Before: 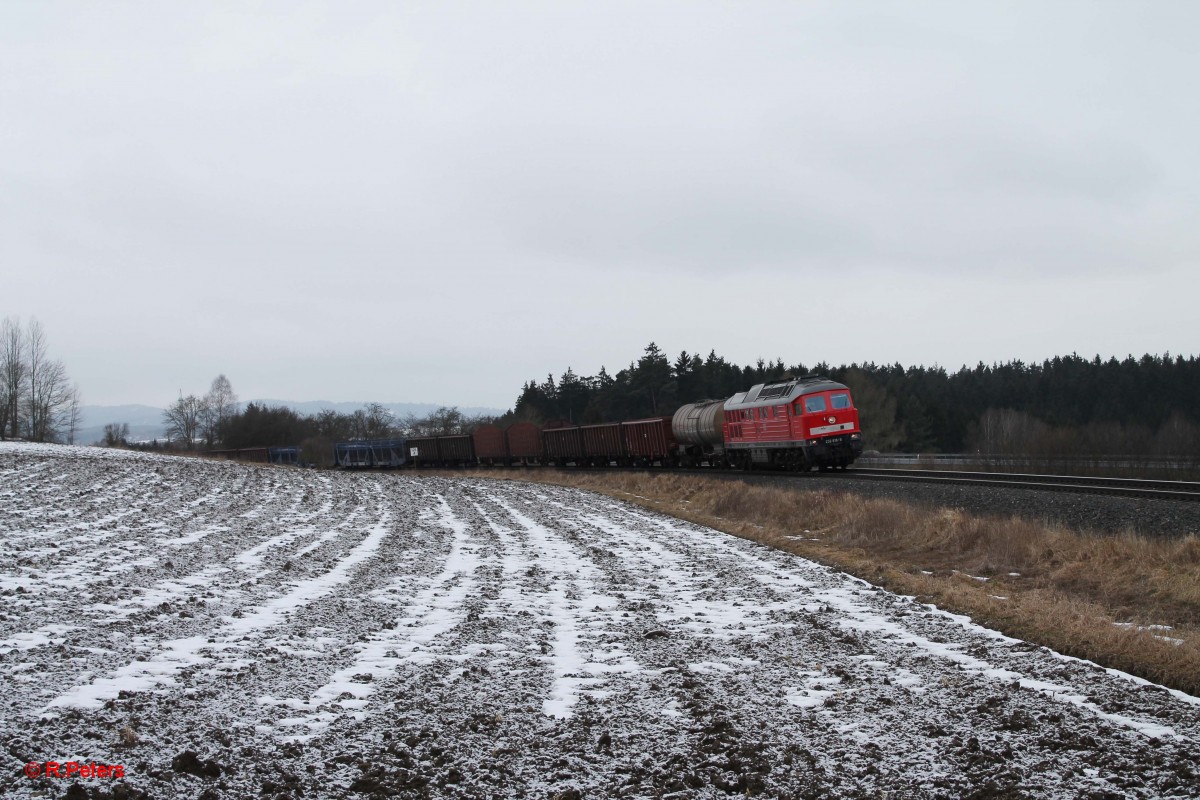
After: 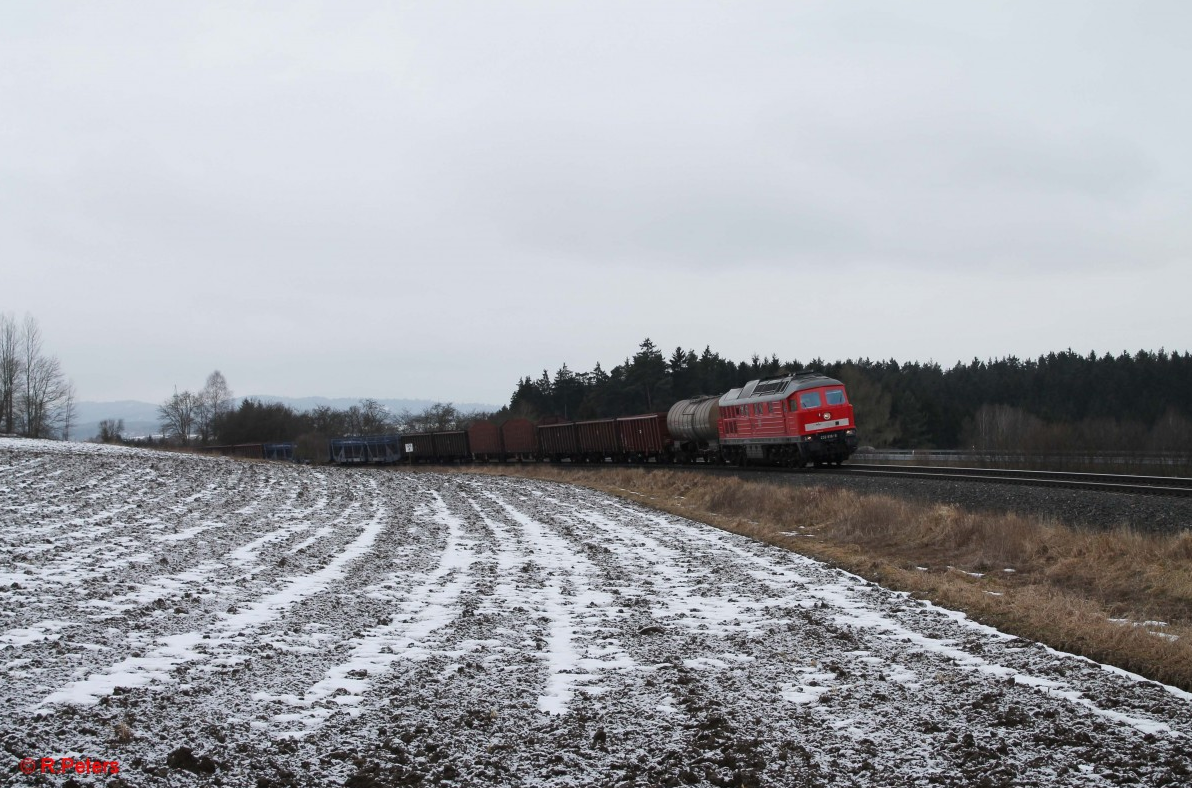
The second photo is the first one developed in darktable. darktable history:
crop: left 0.484%, top 0.616%, right 0.174%, bottom 0.775%
